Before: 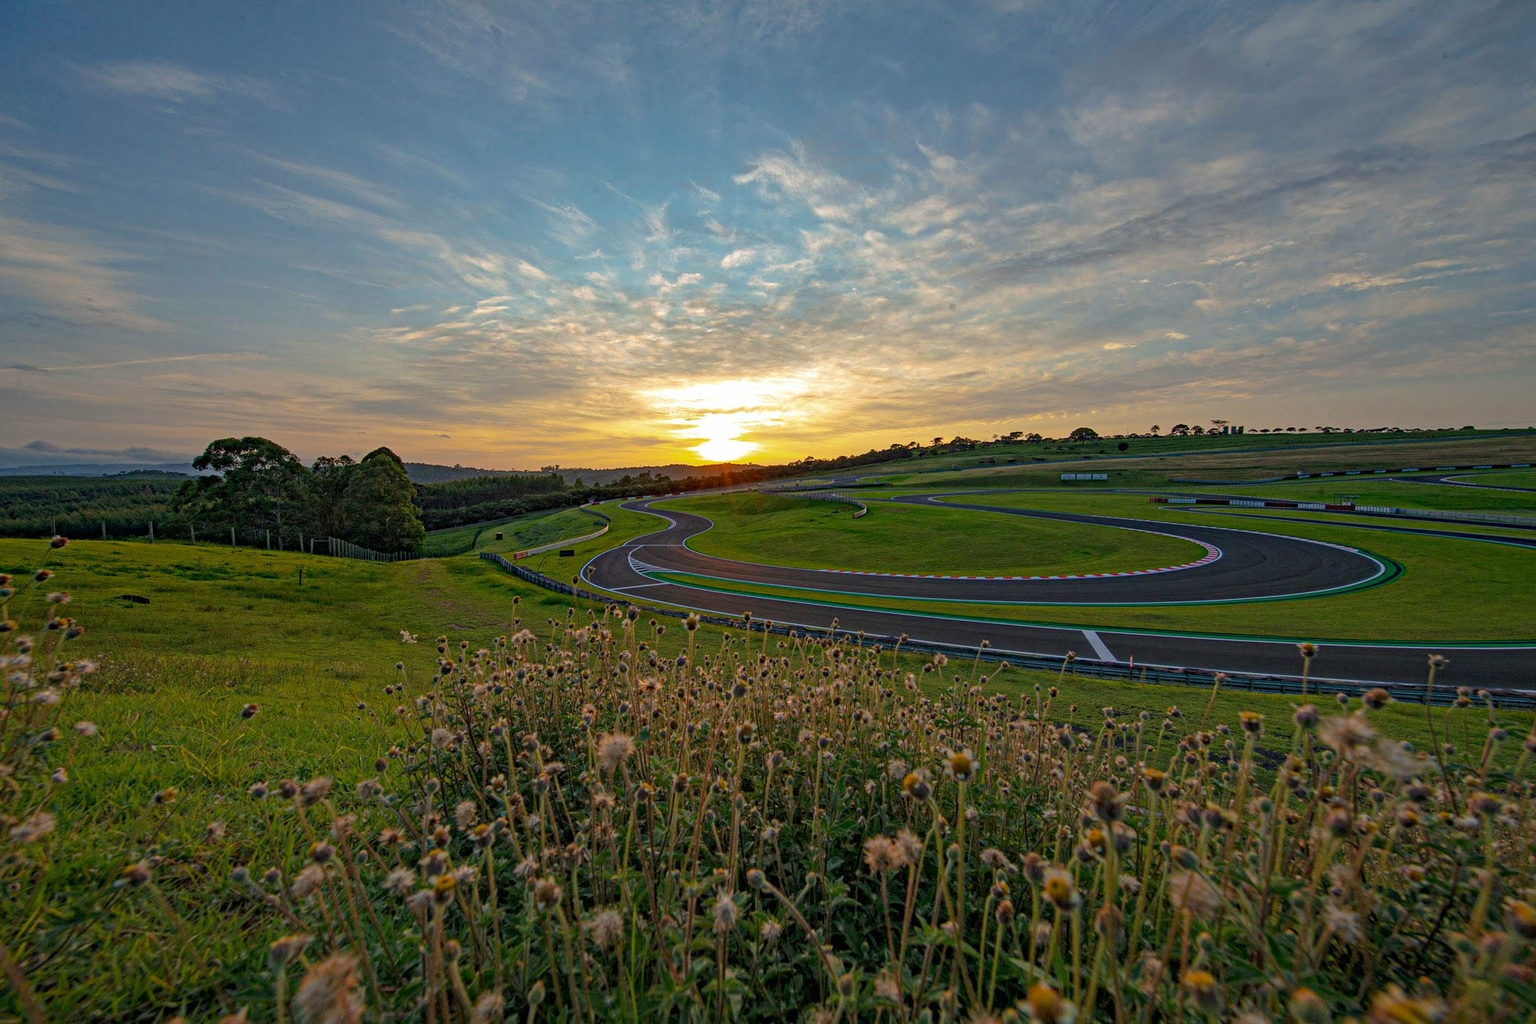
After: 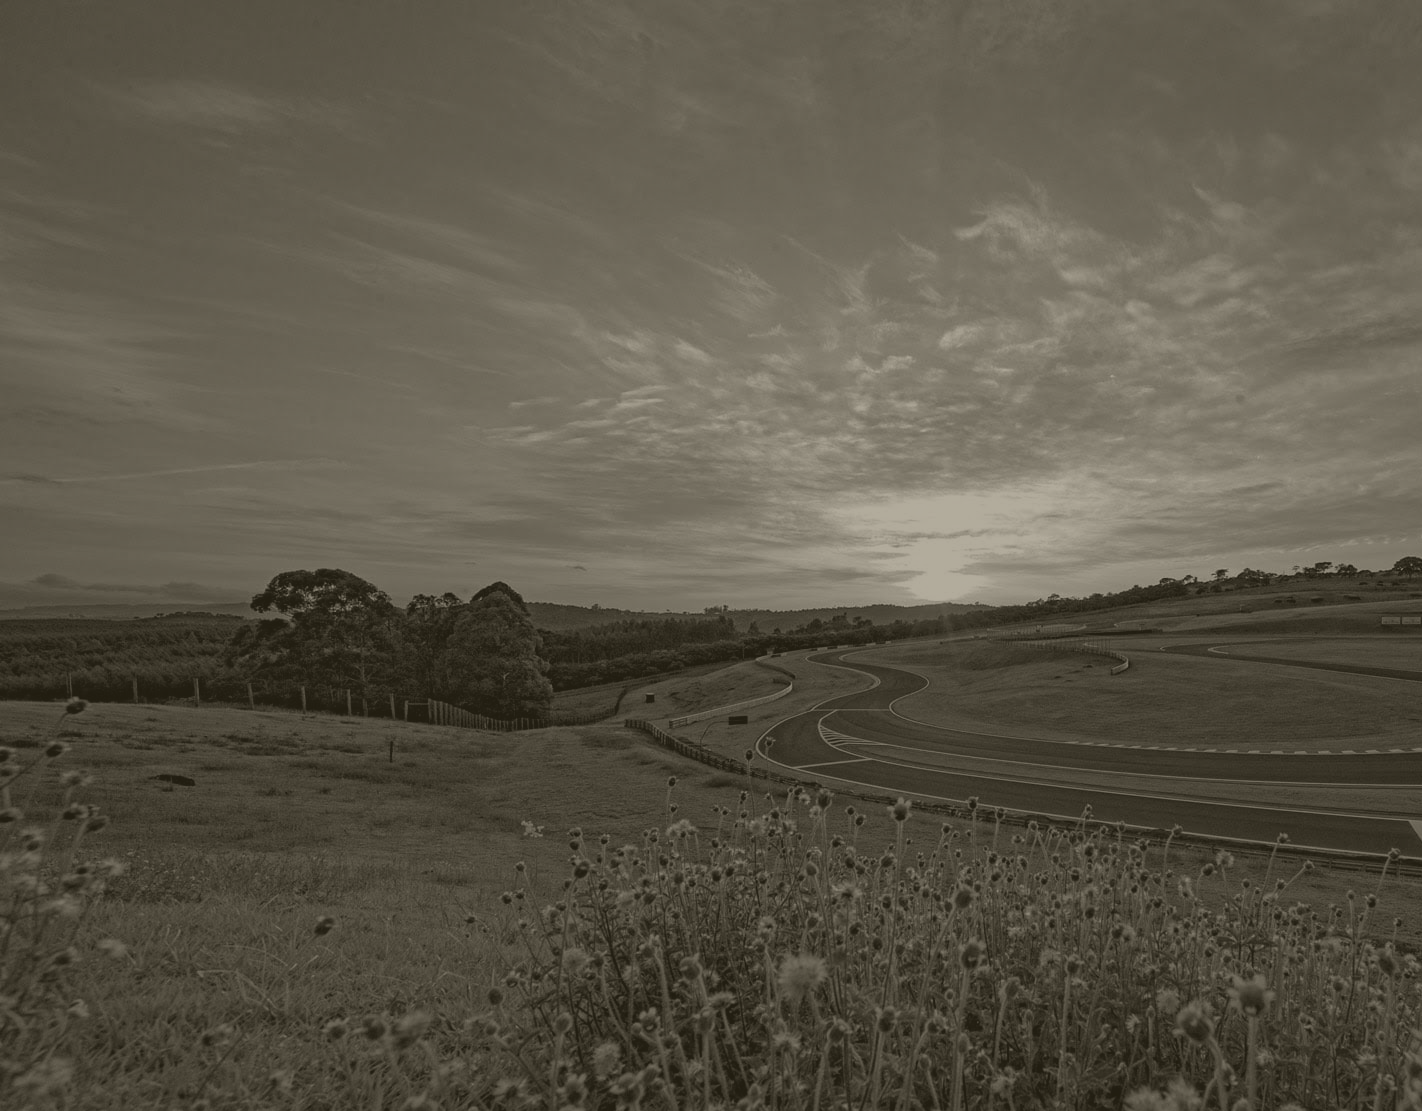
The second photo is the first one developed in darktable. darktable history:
colorize: hue 41.44°, saturation 22%, source mix 60%, lightness 10.61%
crop: right 28.885%, bottom 16.626%
